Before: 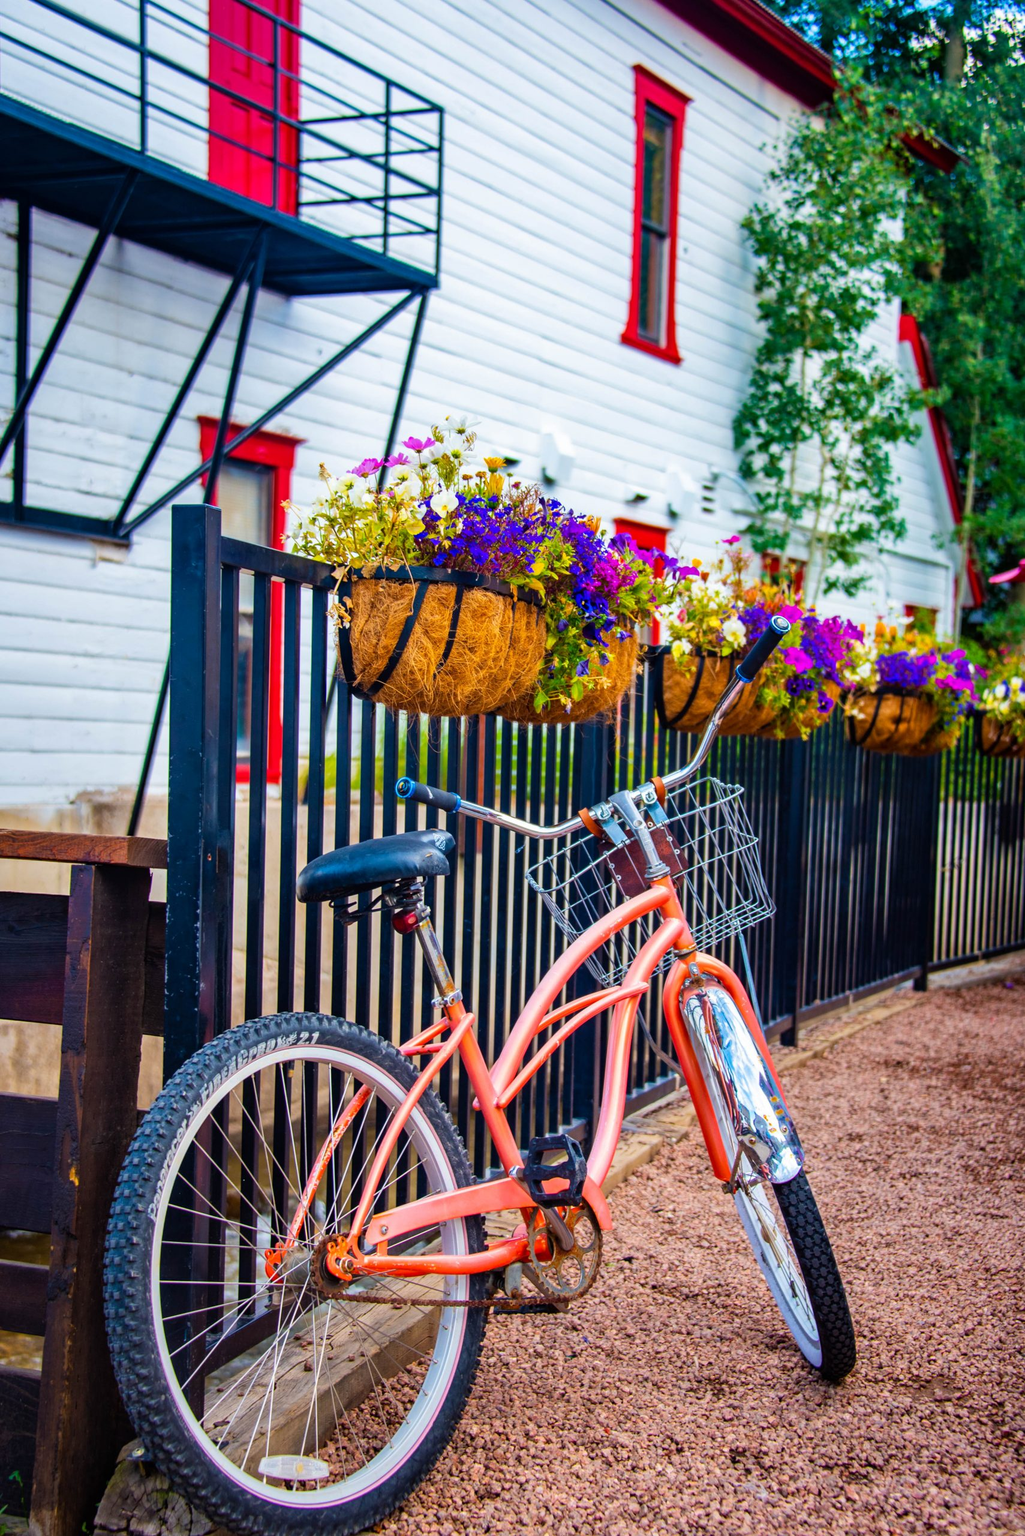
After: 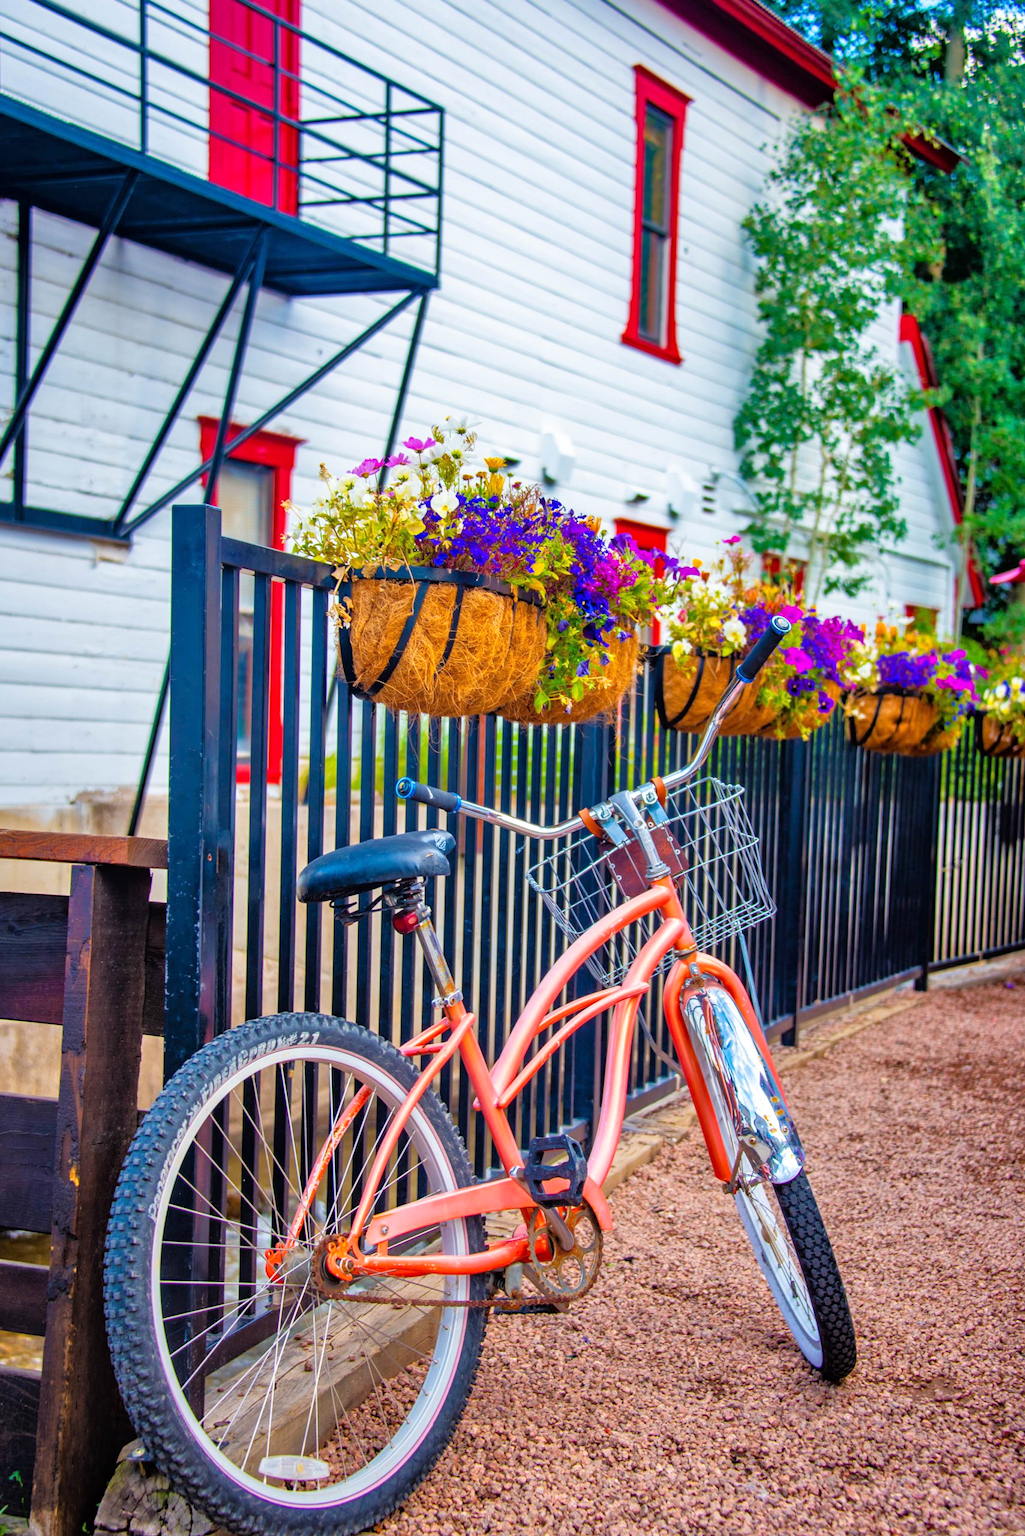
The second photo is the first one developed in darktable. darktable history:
tone equalizer: -7 EV 0.149 EV, -6 EV 0.593 EV, -5 EV 1.13 EV, -4 EV 1.3 EV, -3 EV 1.18 EV, -2 EV 0.6 EV, -1 EV 0.162 EV
